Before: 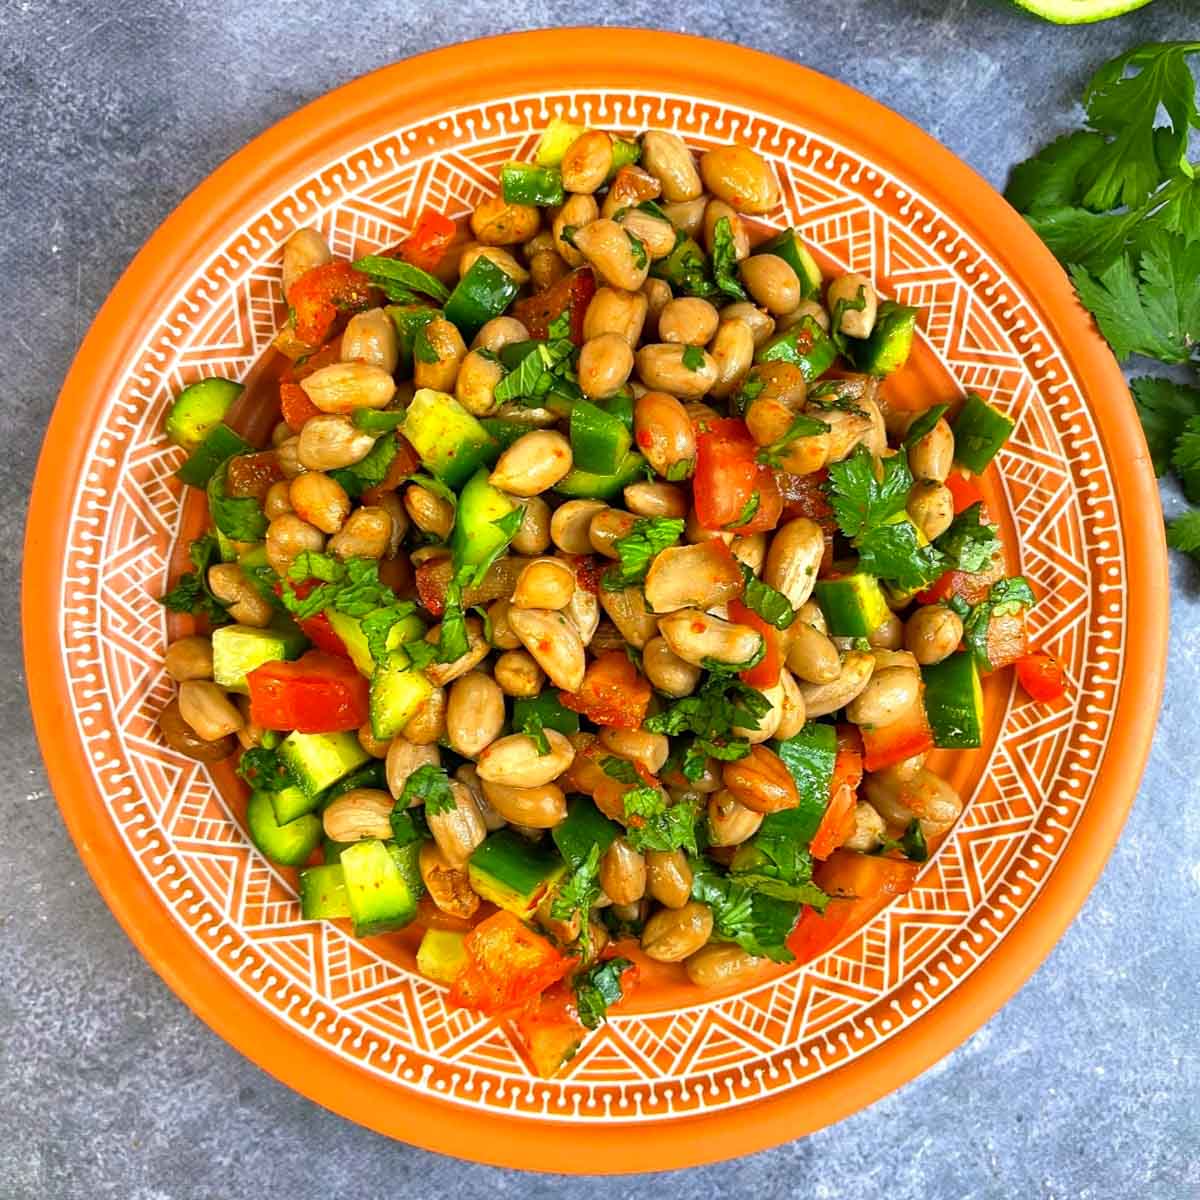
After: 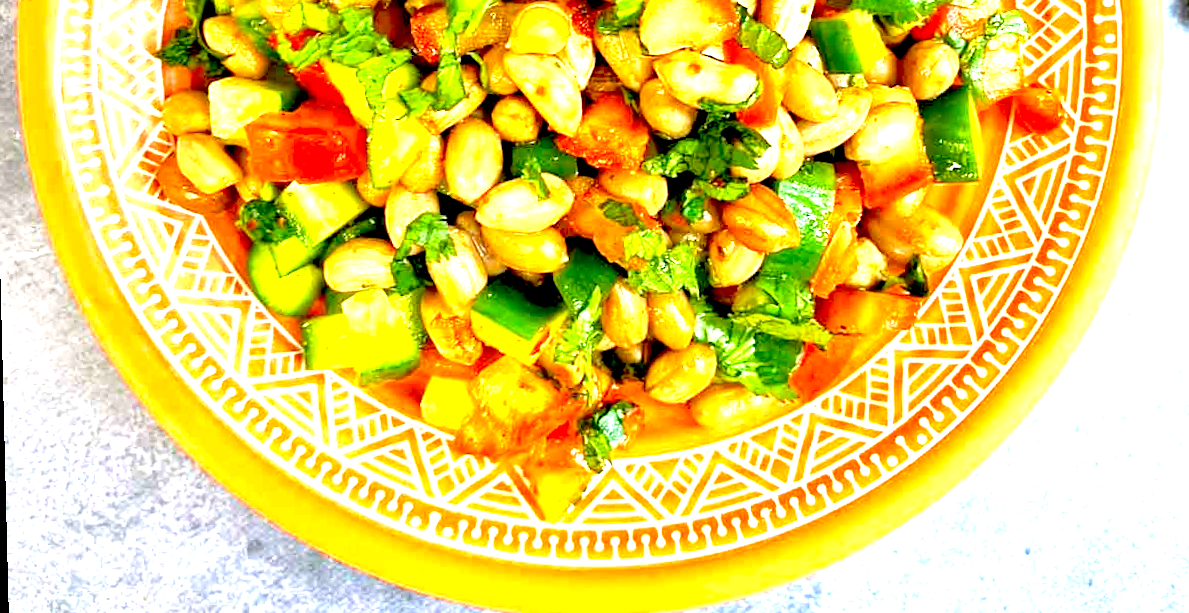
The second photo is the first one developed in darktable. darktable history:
rotate and perspective: rotation -1.42°, crop left 0.016, crop right 0.984, crop top 0.035, crop bottom 0.965
crop and rotate: top 46.237%
exposure: black level correction 0.016, exposure 1.774 EV, compensate highlight preservation false
